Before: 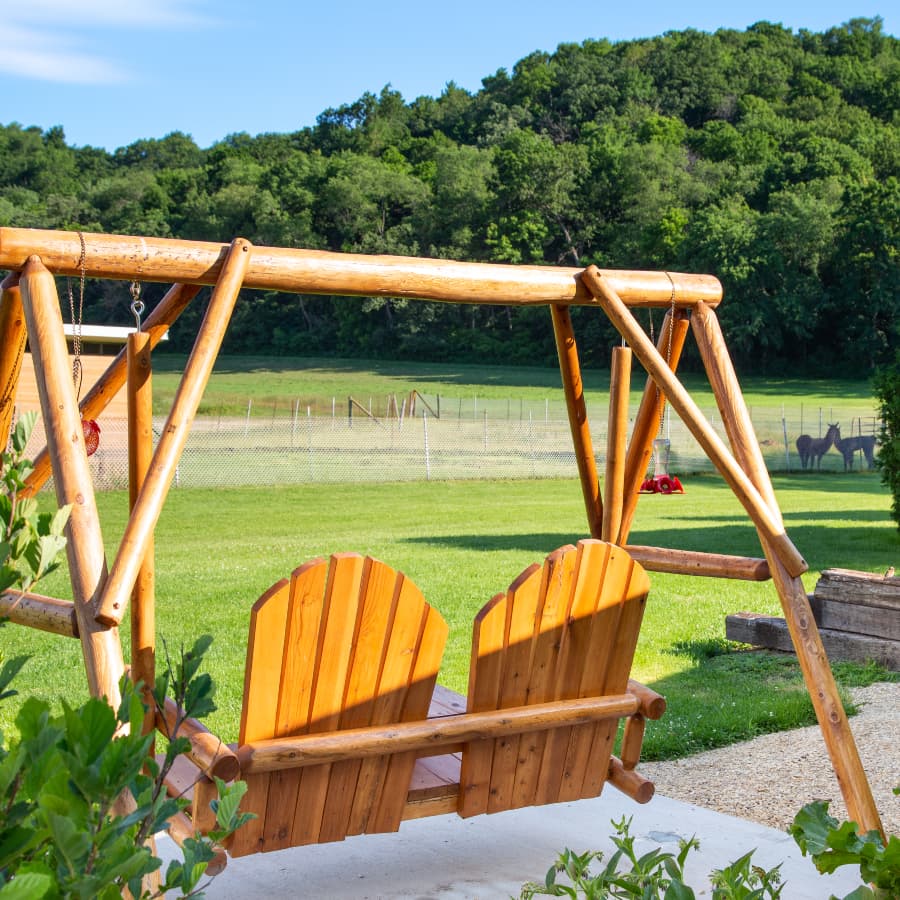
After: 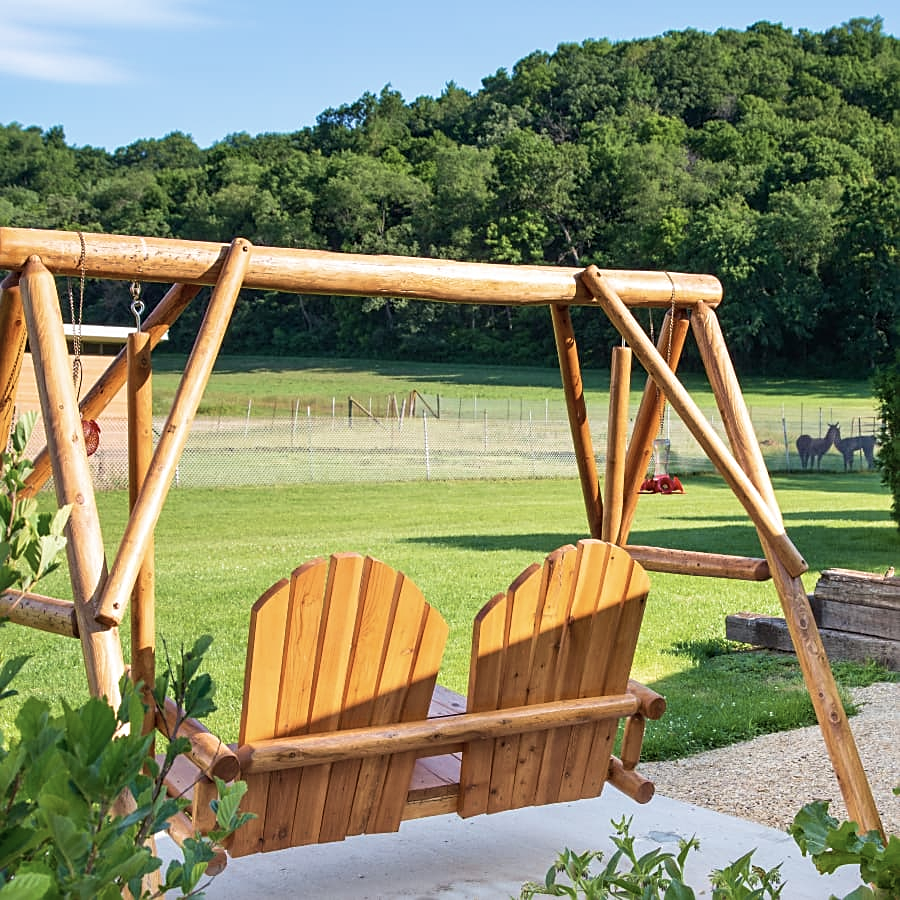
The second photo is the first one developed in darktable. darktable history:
velvia: on, module defaults
color correction: highlights b* -0.004, saturation 0.77
sharpen: on, module defaults
